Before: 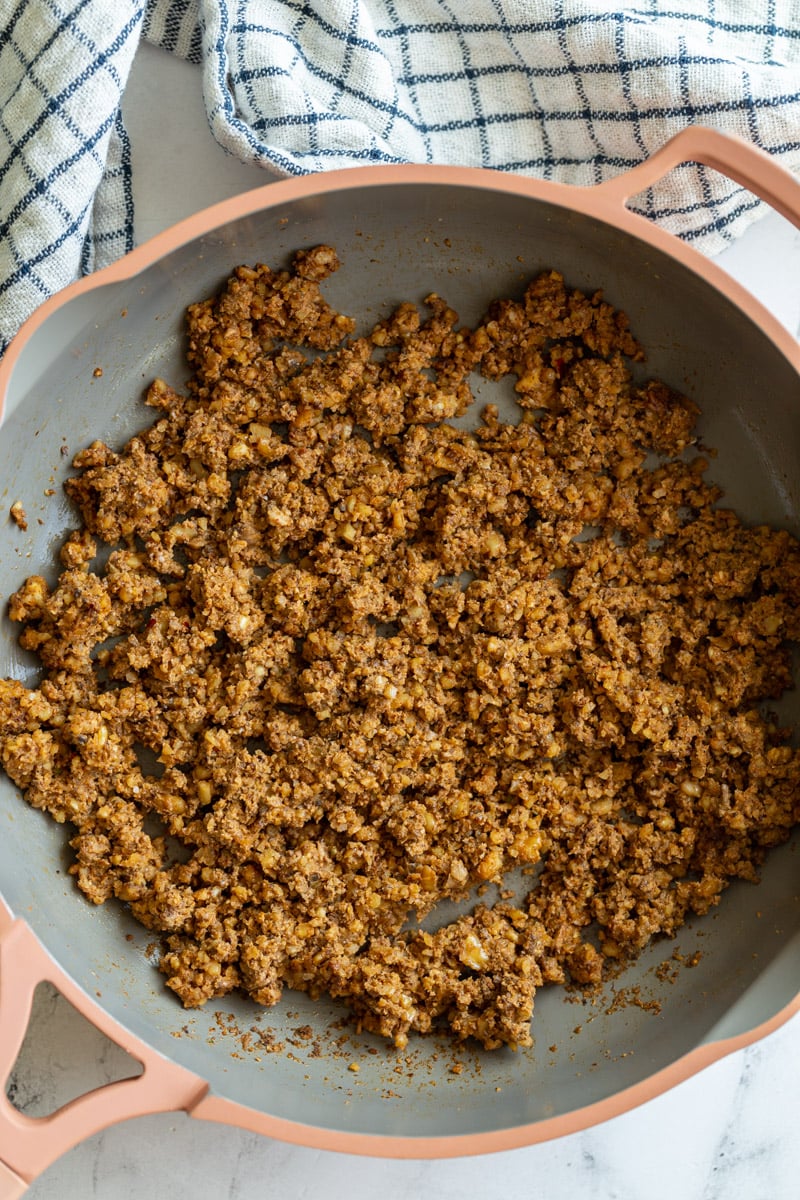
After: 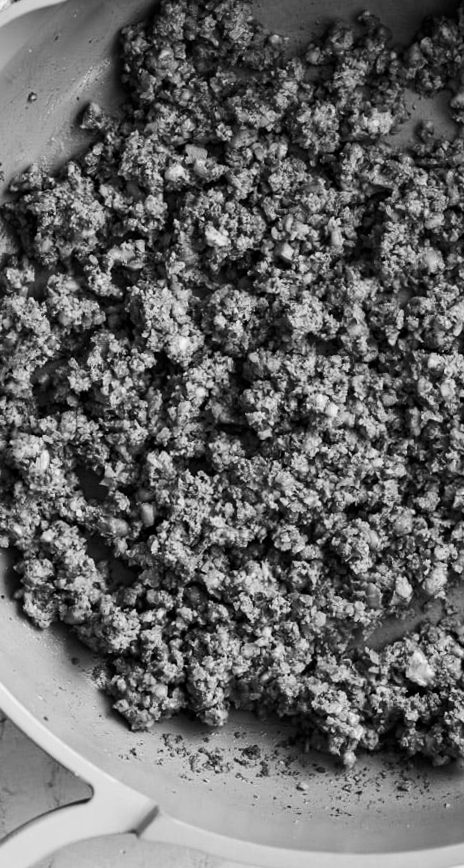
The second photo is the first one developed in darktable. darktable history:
monochrome: on, module defaults
crop: left 8.966%, top 23.852%, right 34.699%, bottom 4.703%
rotate and perspective: rotation -1.17°, automatic cropping off
contrast brightness saturation: contrast 0.28
tone equalizer: on, module defaults
exposure: black level correction 0.001, exposure -0.125 EV, compensate exposure bias true, compensate highlight preservation false
color balance: input saturation 99%
